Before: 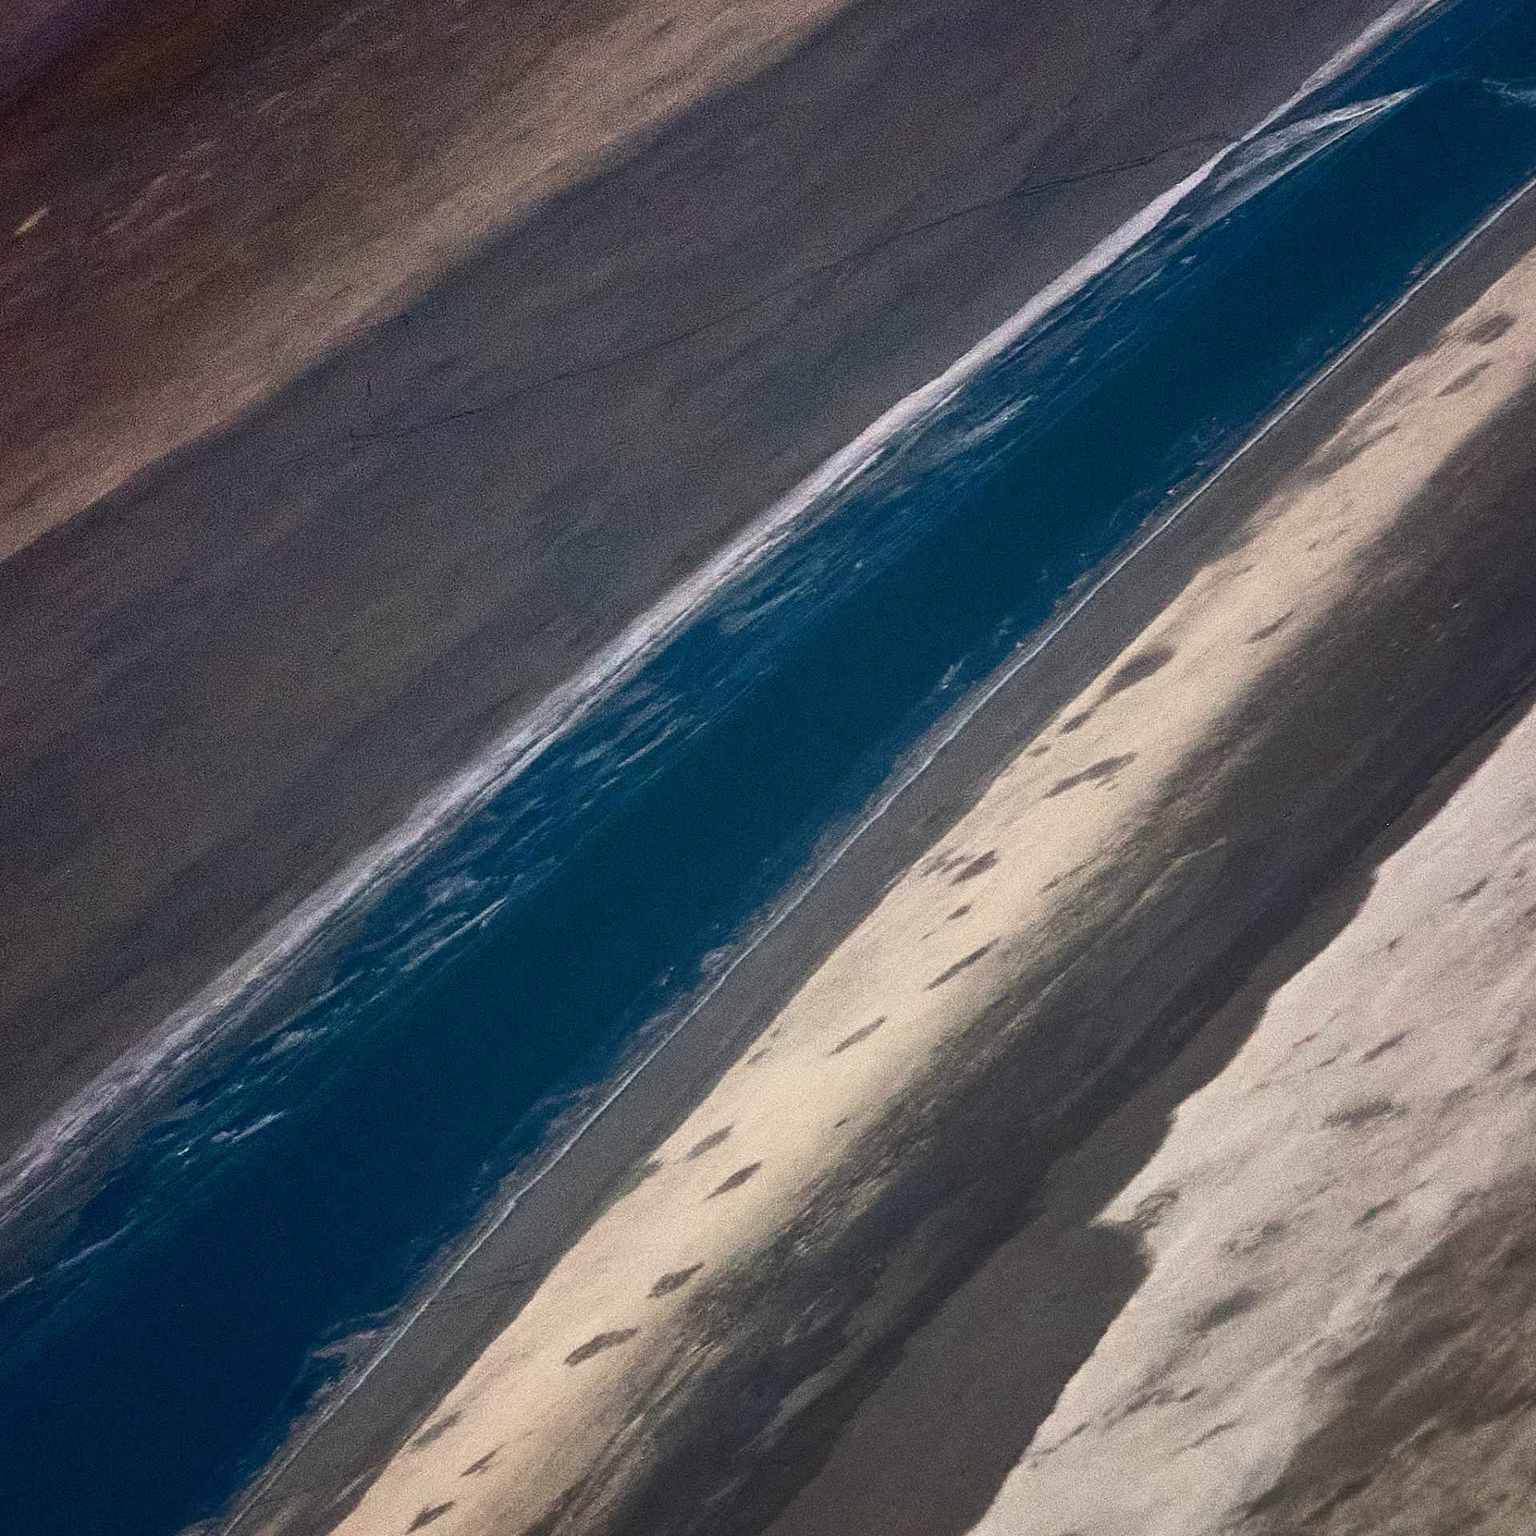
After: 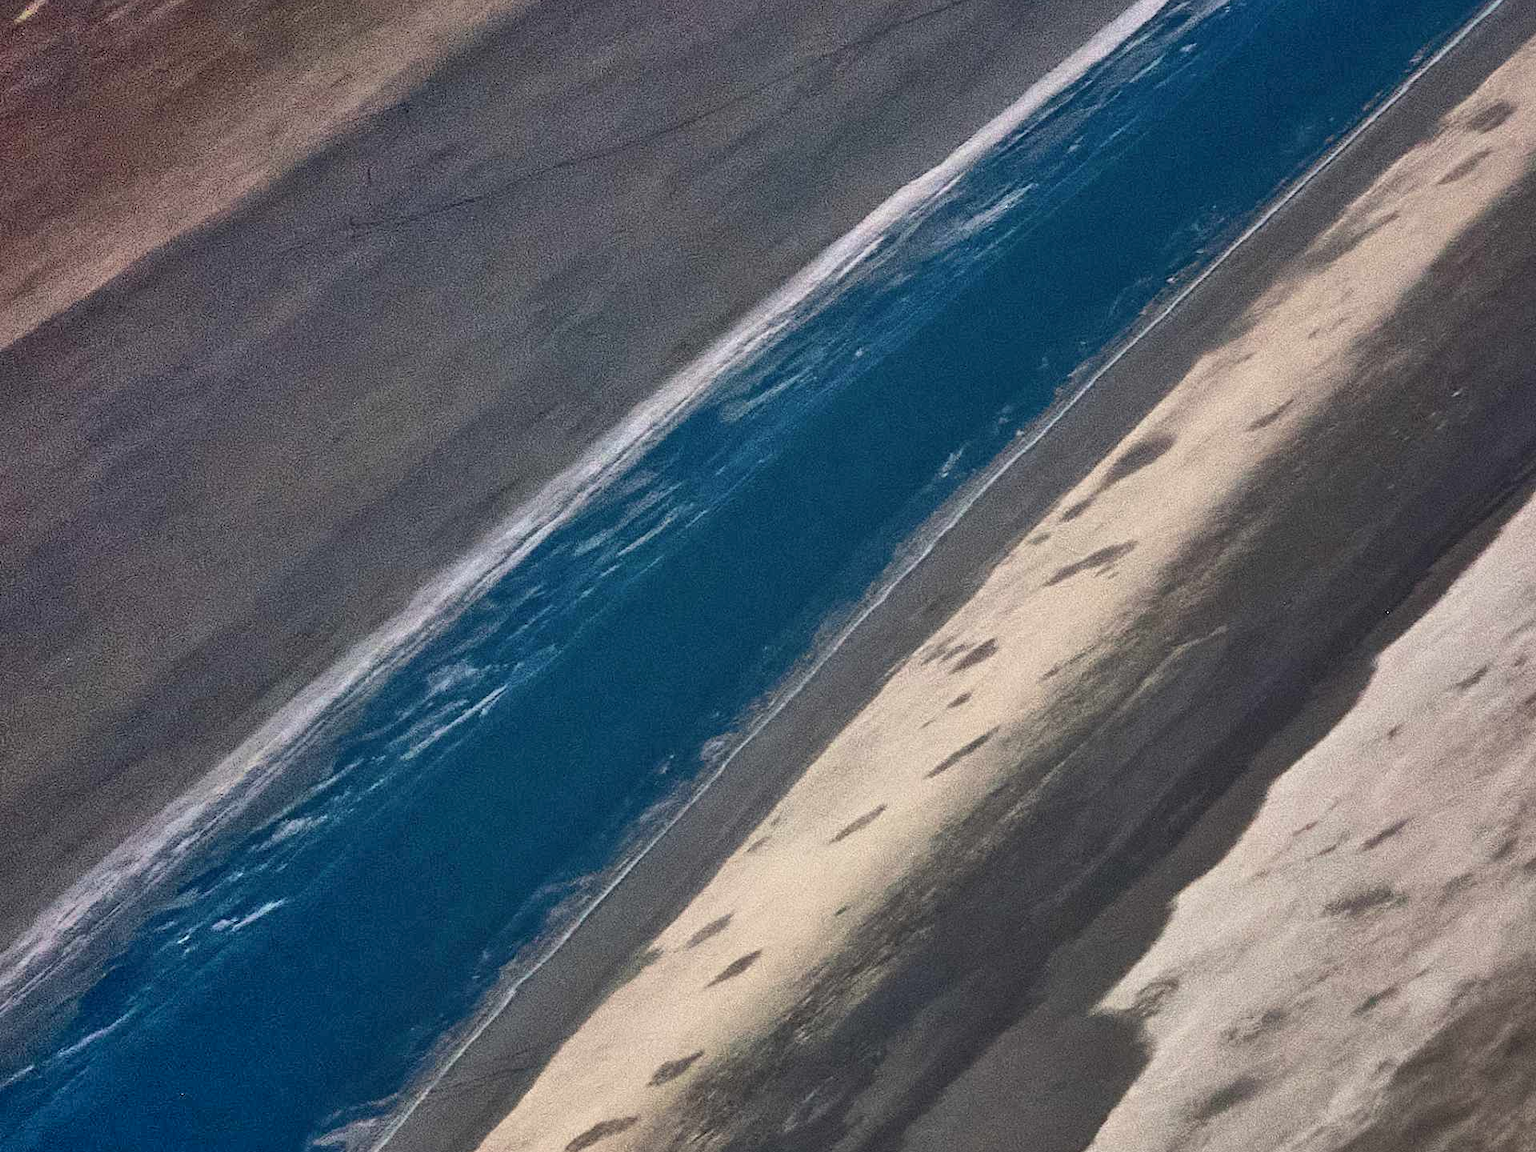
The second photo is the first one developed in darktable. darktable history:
shadows and highlights: shadows 60, soften with gaussian
crop: top 13.819%, bottom 11.169%
